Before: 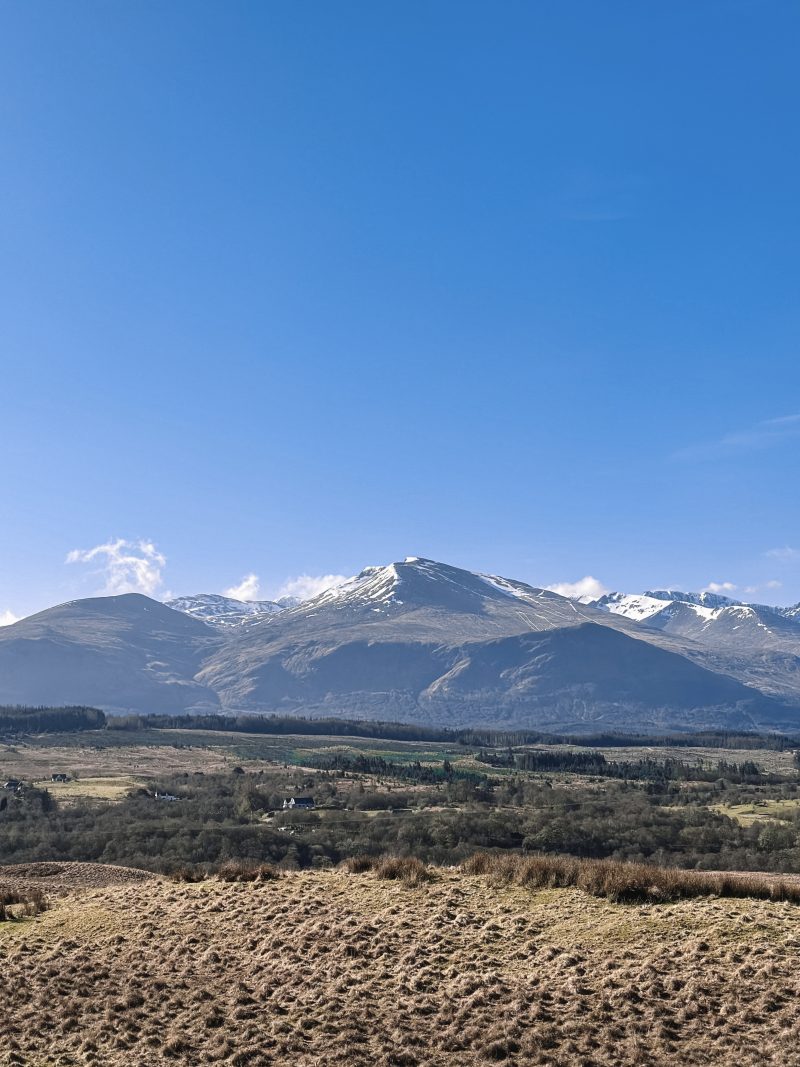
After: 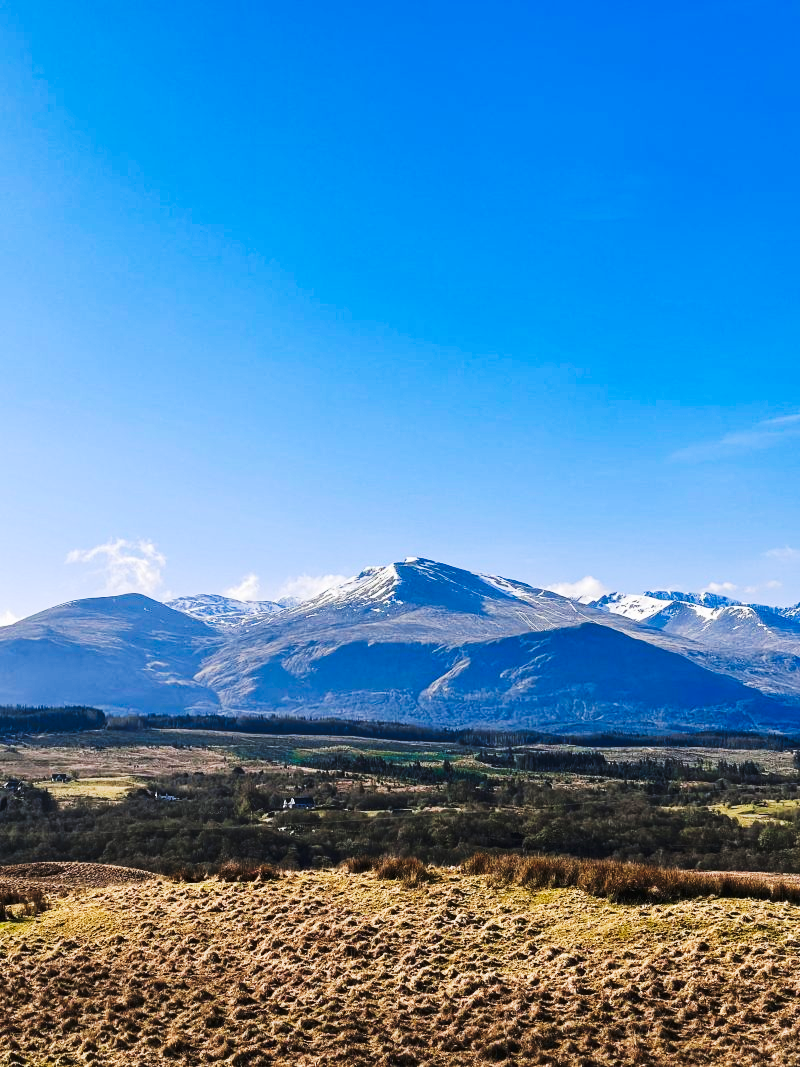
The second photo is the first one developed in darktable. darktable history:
tone curve: curves: ch0 [(0, 0) (0.288, 0.201) (0.683, 0.793) (1, 1)], preserve colors none
contrast brightness saturation: brightness -0.028, saturation 0.349
